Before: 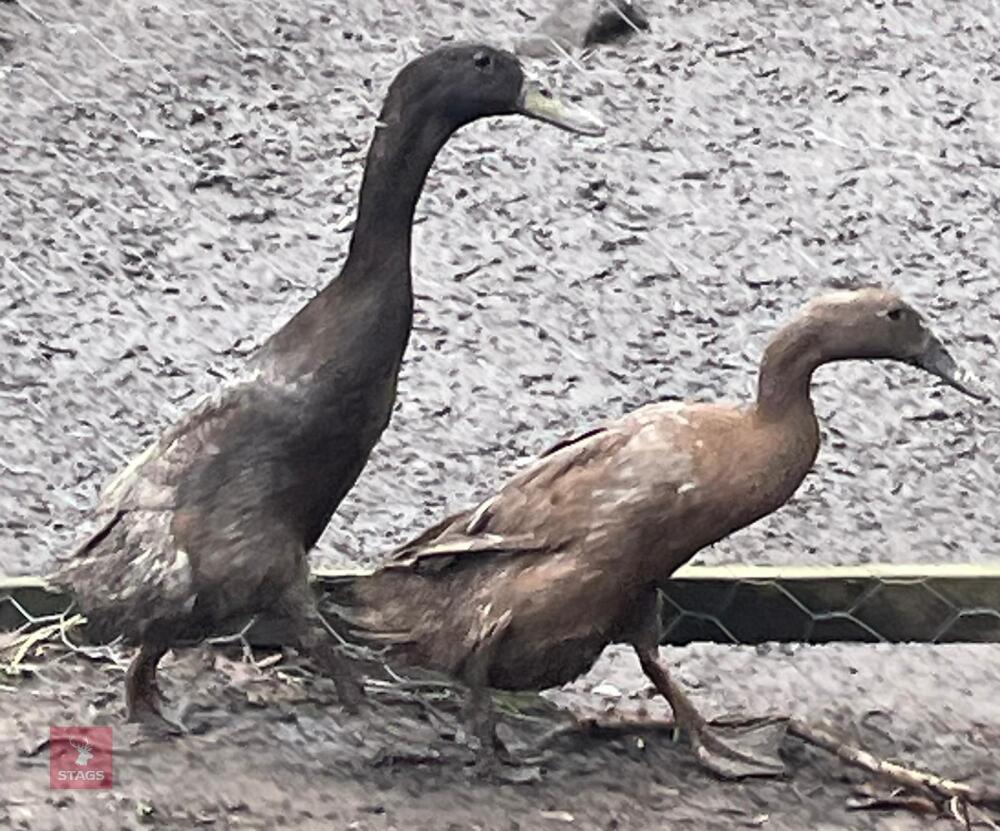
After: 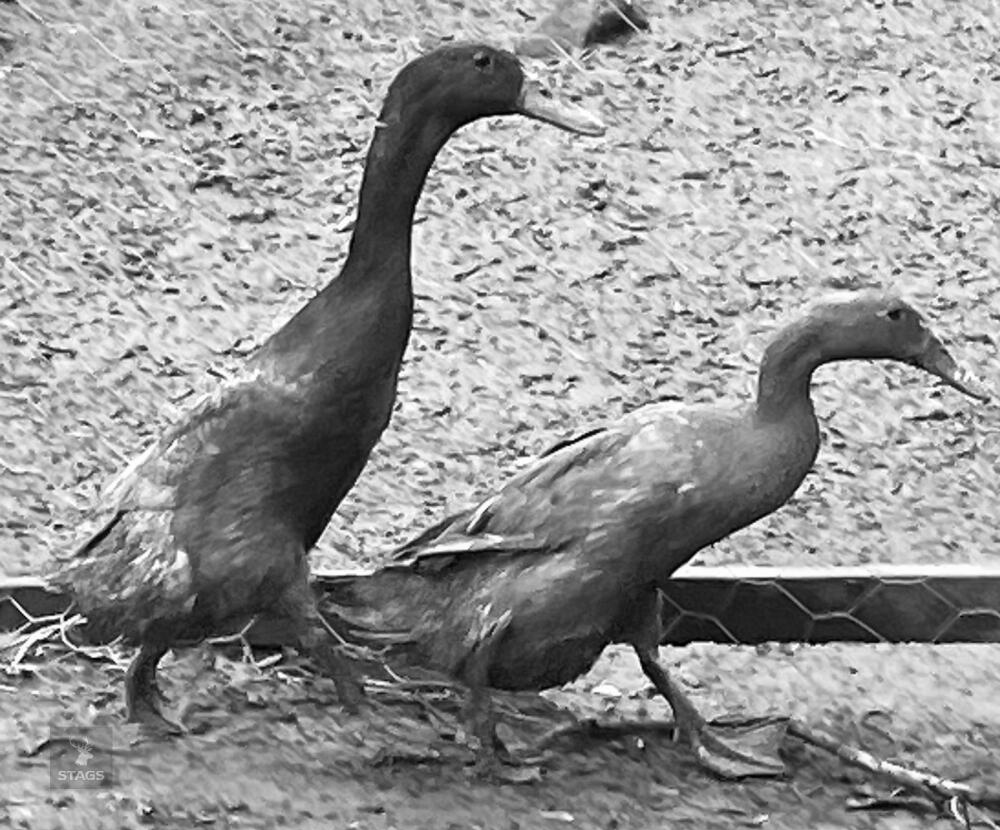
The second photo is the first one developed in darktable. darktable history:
crop: bottom 0.071%
monochrome: on, module defaults
